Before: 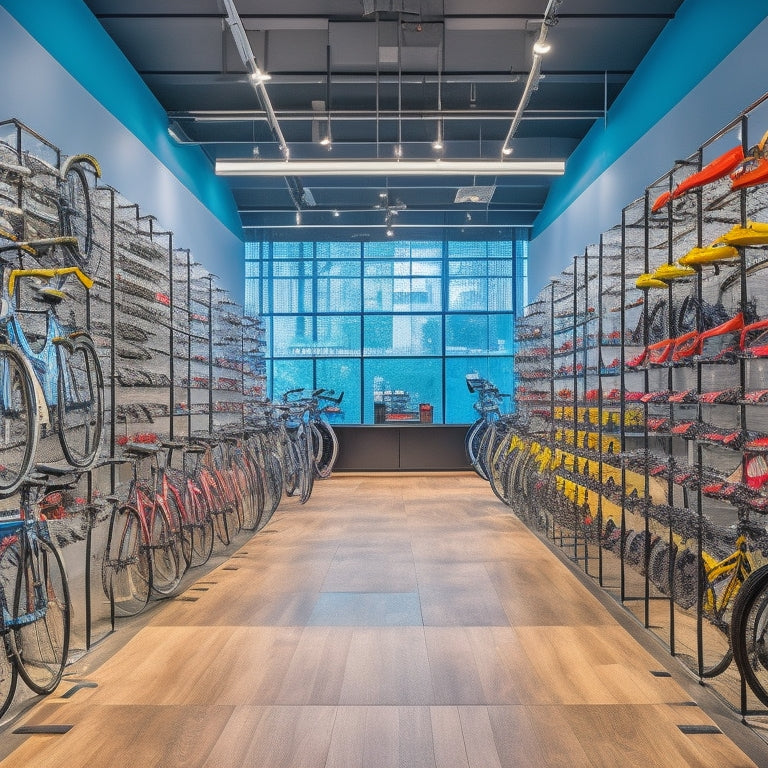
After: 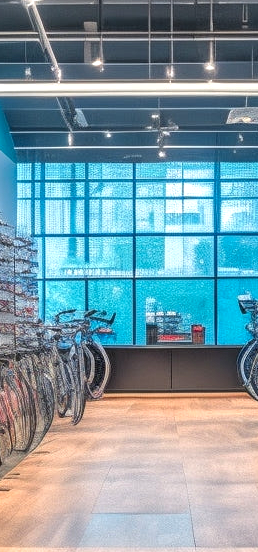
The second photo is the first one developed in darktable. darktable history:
local contrast: on, module defaults
tone equalizer: -8 EV -0.397 EV, -7 EV -0.406 EV, -6 EV -0.317 EV, -5 EV -0.218 EV, -3 EV 0.189 EV, -2 EV 0.308 EV, -1 EV 0.378 EV, +0 EV 0.409 EV
crop and rotate: left 29.776%, top 10.288%, right 36.576%, bottom 17.785%
color zones: curves: ch1 [(0.235, 0.558) (0.75, 0.5)]; ch2 [(0.25, 0.462) (0.749, 0.457)]
